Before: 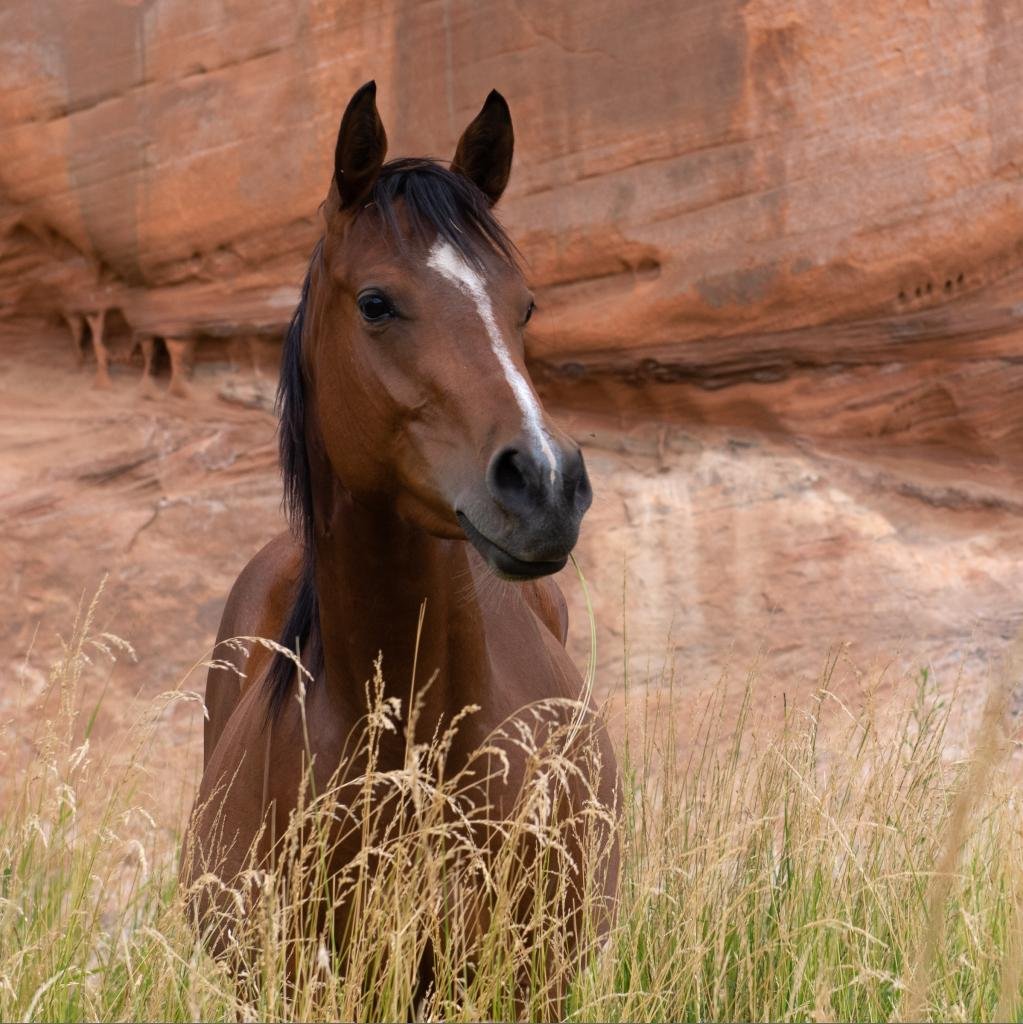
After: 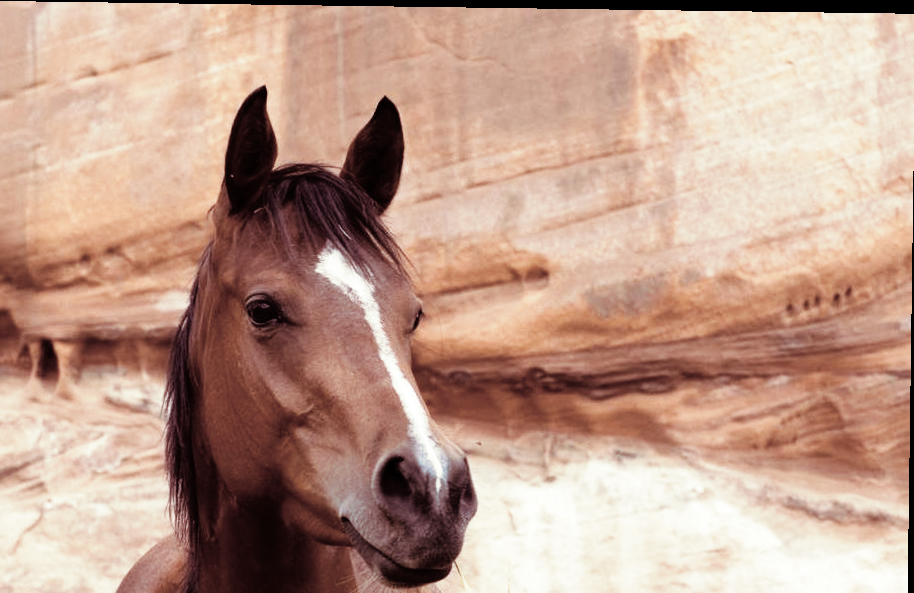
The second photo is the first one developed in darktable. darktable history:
crop and rotate: left 11.812%, bottom 42.776%
color balance rgb: linear chroma grading › shadows 32%, linear chroma grading › global chroma -2%, linear chroma grading › mid-tones 4%, perceptual saturation grading › global saturation -2%, perceptual saturation grading › highlights -8%, perceptual saturation grading › mid-tones 8%, perceptual saturation grading › shadows 4%, perceptual brilliance grading › highlights 8%, perceptual brilliance grading › mid-tones 4%, perceptual brilliance grading › shadows 2%, global vibrance 16%, saturation formula JzAzBz (2021)
split-toning: on, module defaults
rotate and perspective: rotation 0.8°, automatic cropping off
color correction: saturation 0.5
base curve: curves: ch0 [(0, 0) (0.012, 0.01) (0.073, 0.168) (0.31, 0.711) (0.645, 0.957) (1, 1)], preserve colors none
